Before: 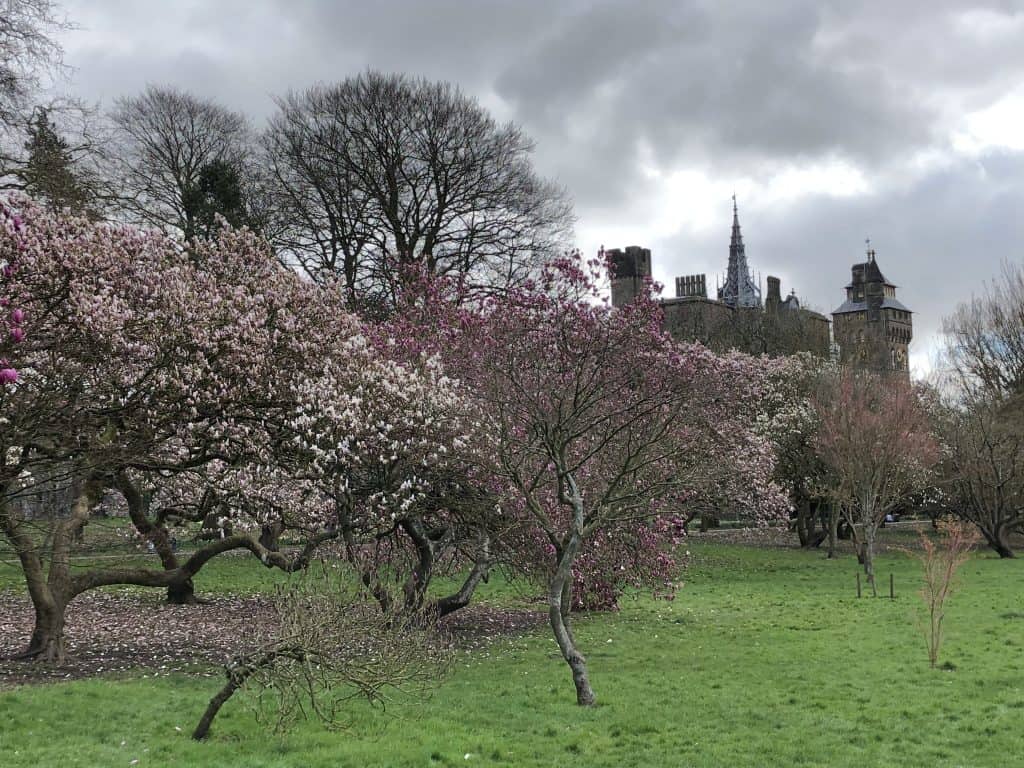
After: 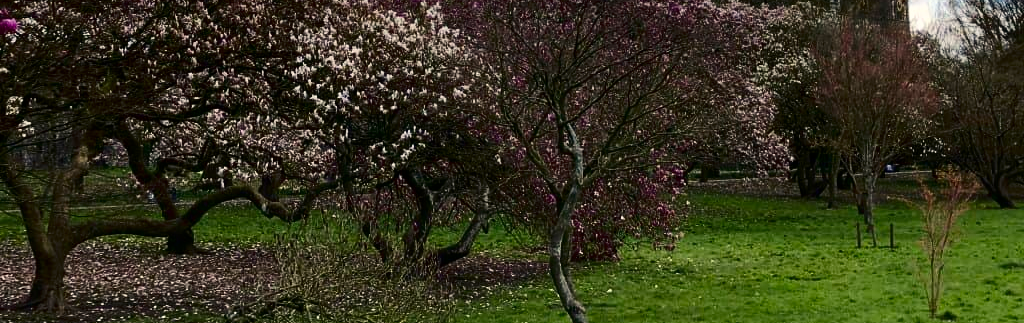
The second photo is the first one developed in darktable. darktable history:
crop: top 45.64%, bottom 12.18%
contrast brightness saturation: contrast 0.245, brightness -0.242, saturation 0.145
tone equalizer: on, module defaults
color balance rgb: highlights gain › chroma 2.041%, highlights gain › hue 71.87°, linear chroma grading › global chroma -0.479%, perceptual saturation grading › global saturation 19.396%
